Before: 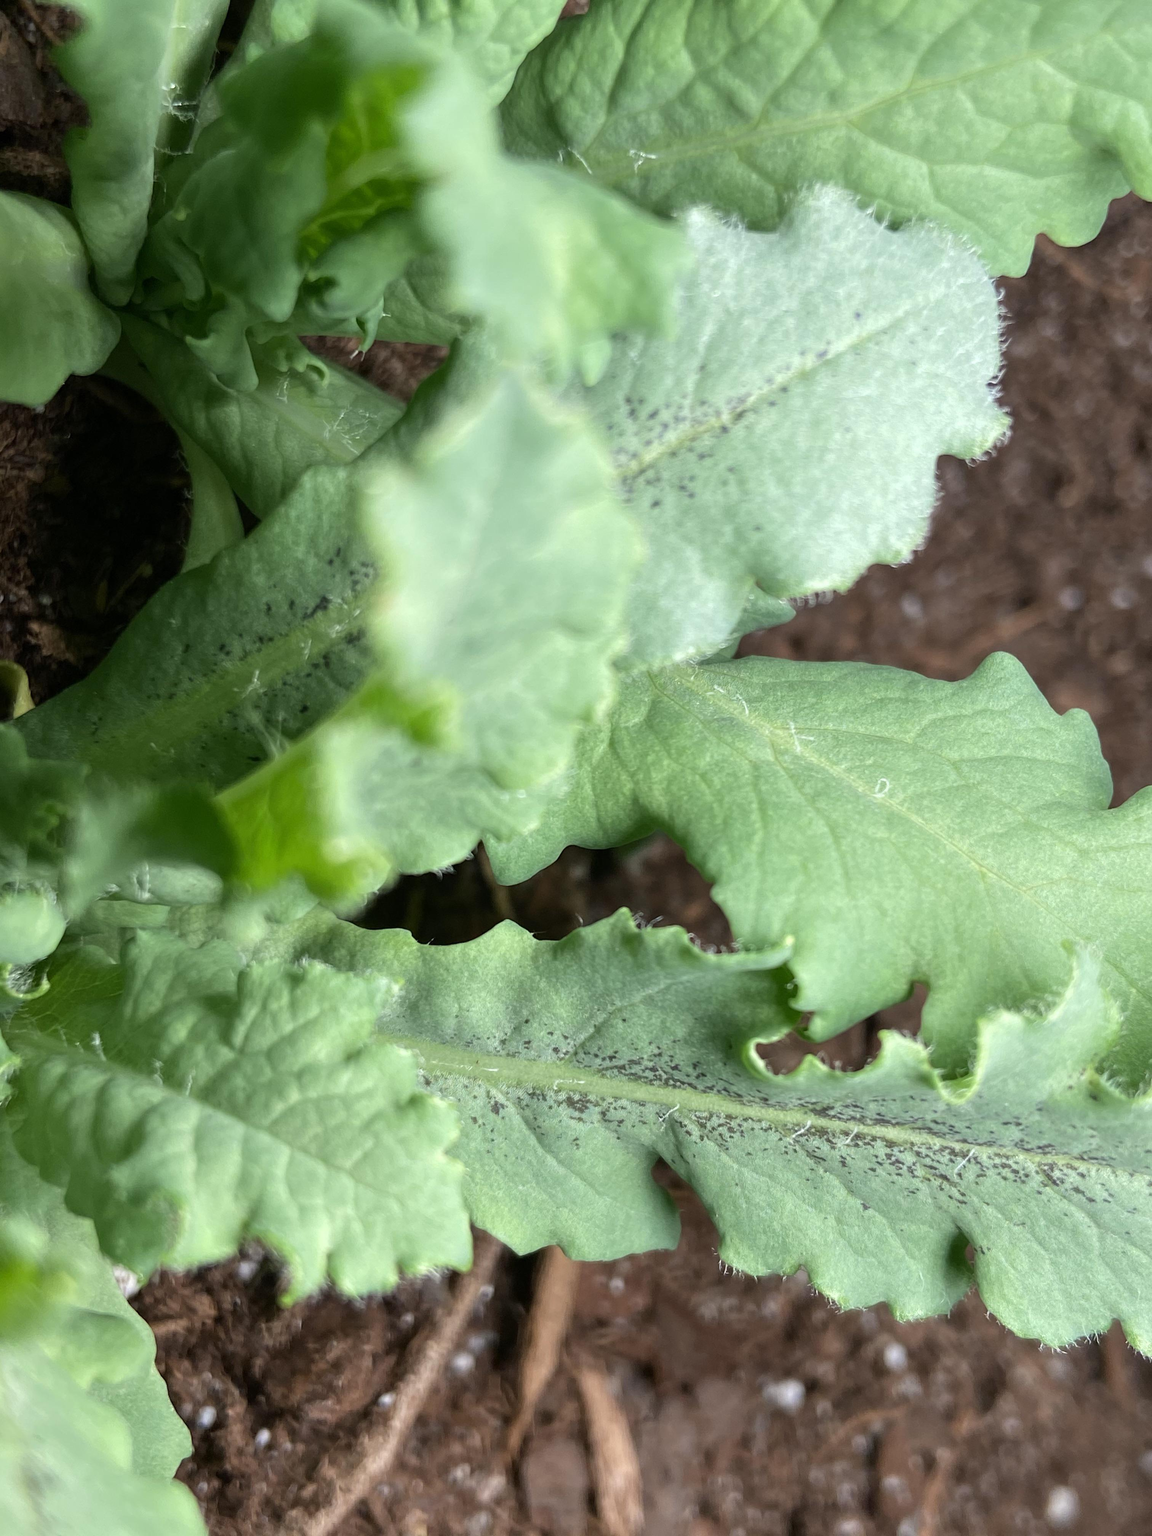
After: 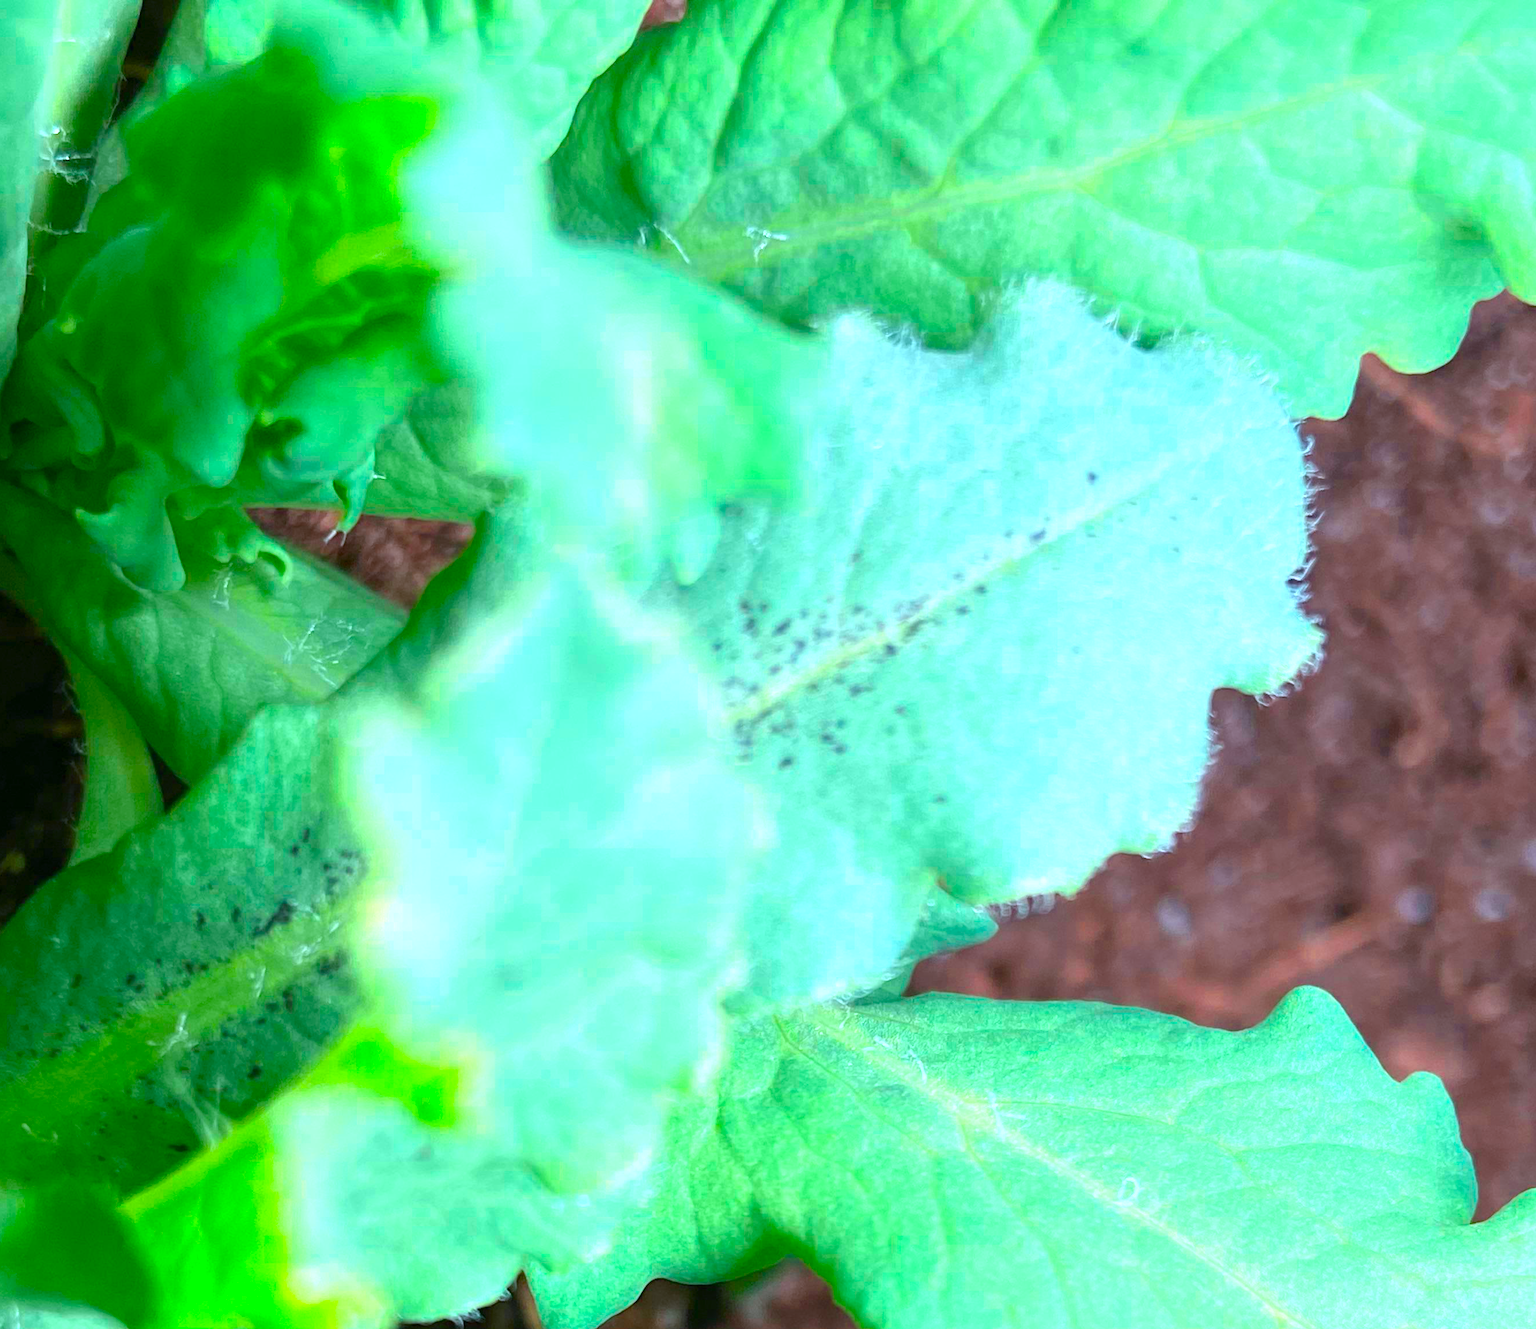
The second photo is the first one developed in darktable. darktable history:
color calibration: output R [1.422, -0.35, -0.252, 0], output G [-0.238, 1.259, -0.084, 0], output B [-0.081, -0.196, 1.58, 0], output brightness [0.49, 0.671, -0.57, 0], illuminant same as pipeline (D50), adaptation none (bypass), saturation algorithm version 1 (2020)
crop and rotate: left 11.812%, bottom 42.776%
